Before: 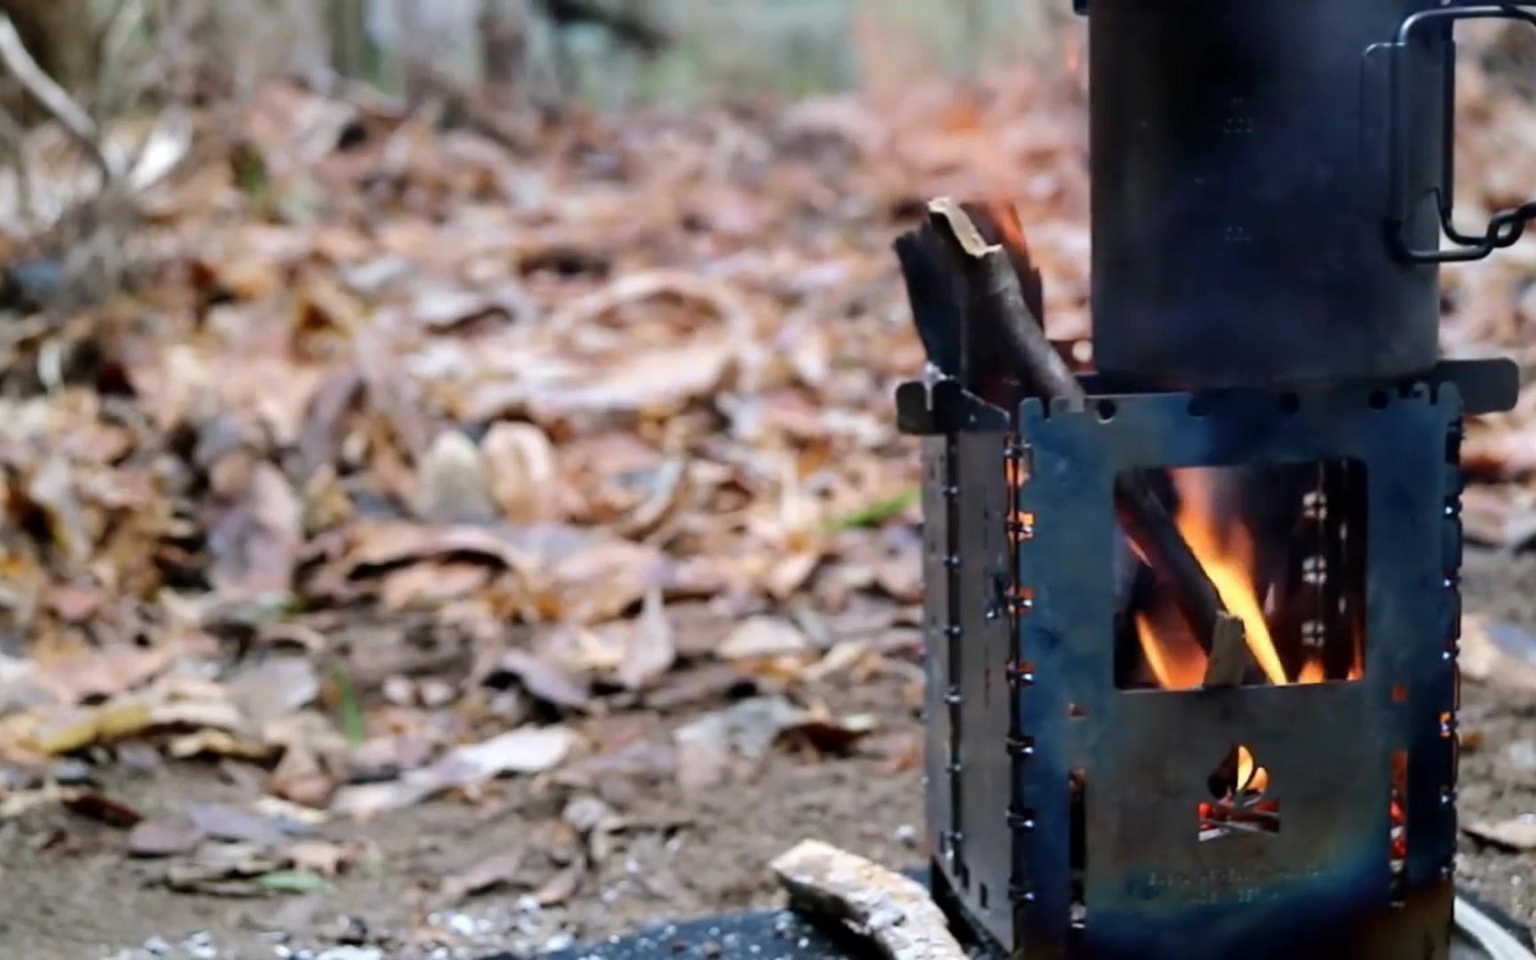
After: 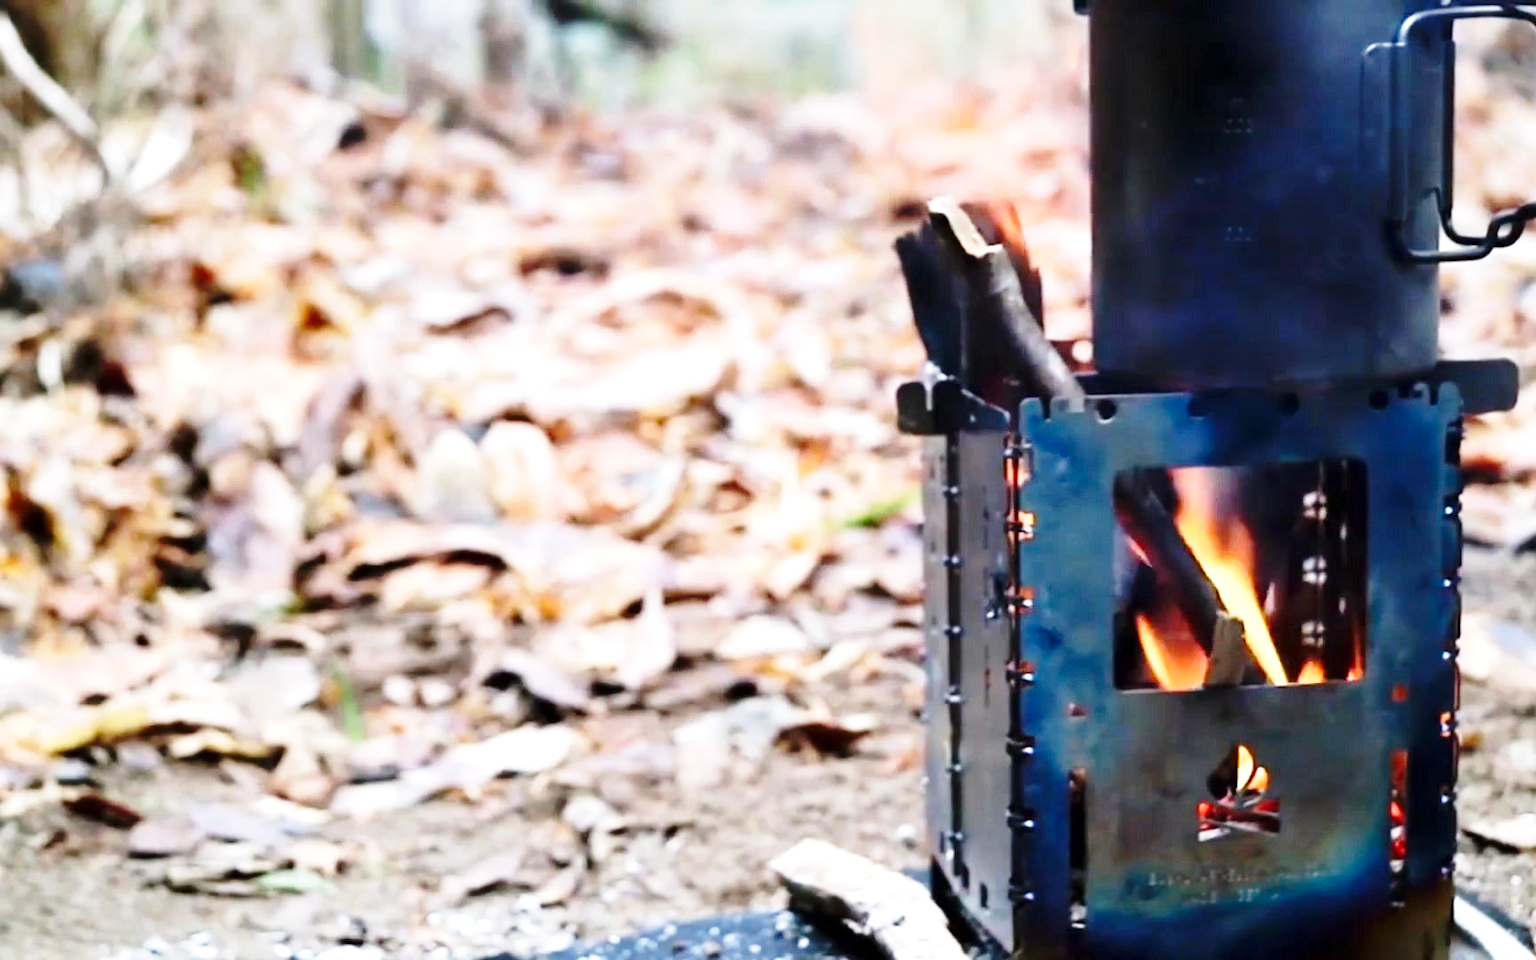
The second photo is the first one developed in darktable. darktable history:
exposure: exposure 0.643 EV, compensate highlight preservation false
base curve: curves: ch0 [(0, 0) (0.028, 0.03) (0.121, 0.232) (0.46, 0.748) (0.859, 0.968) (1, 1)], preserve colors none
